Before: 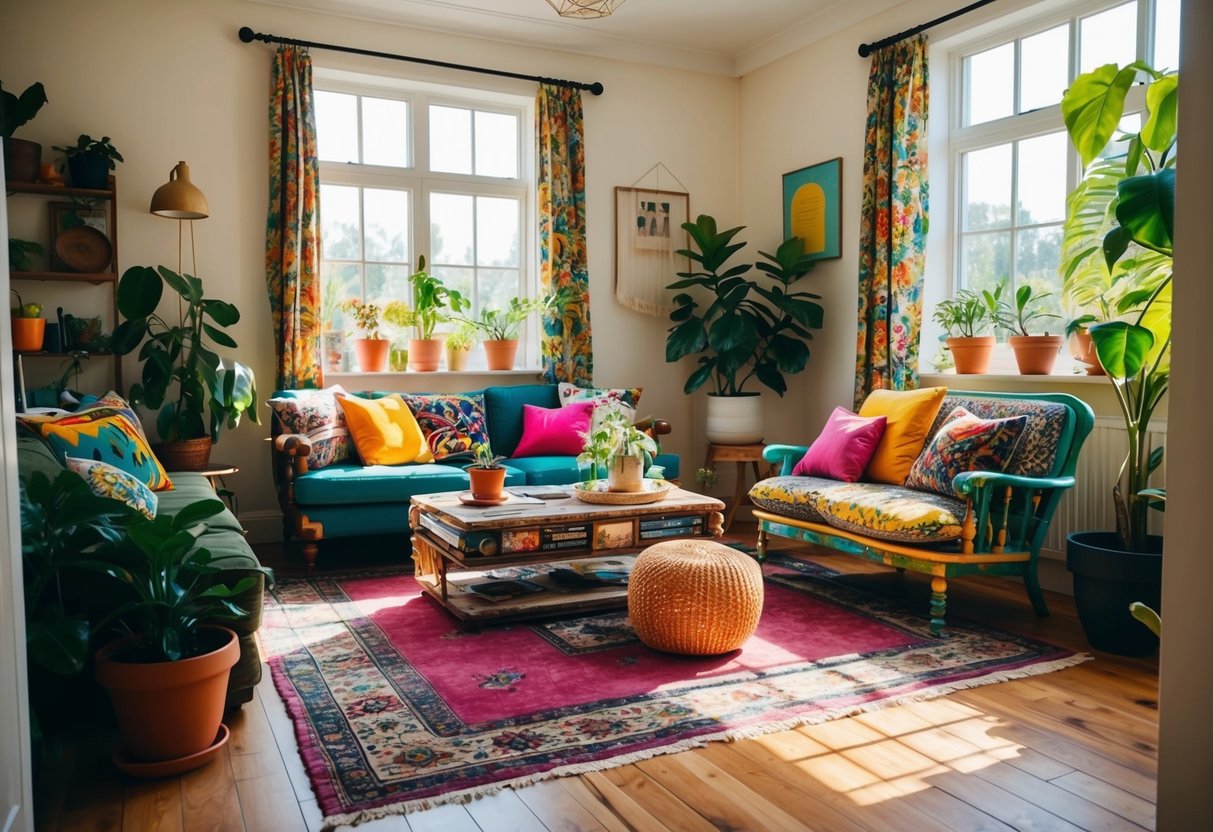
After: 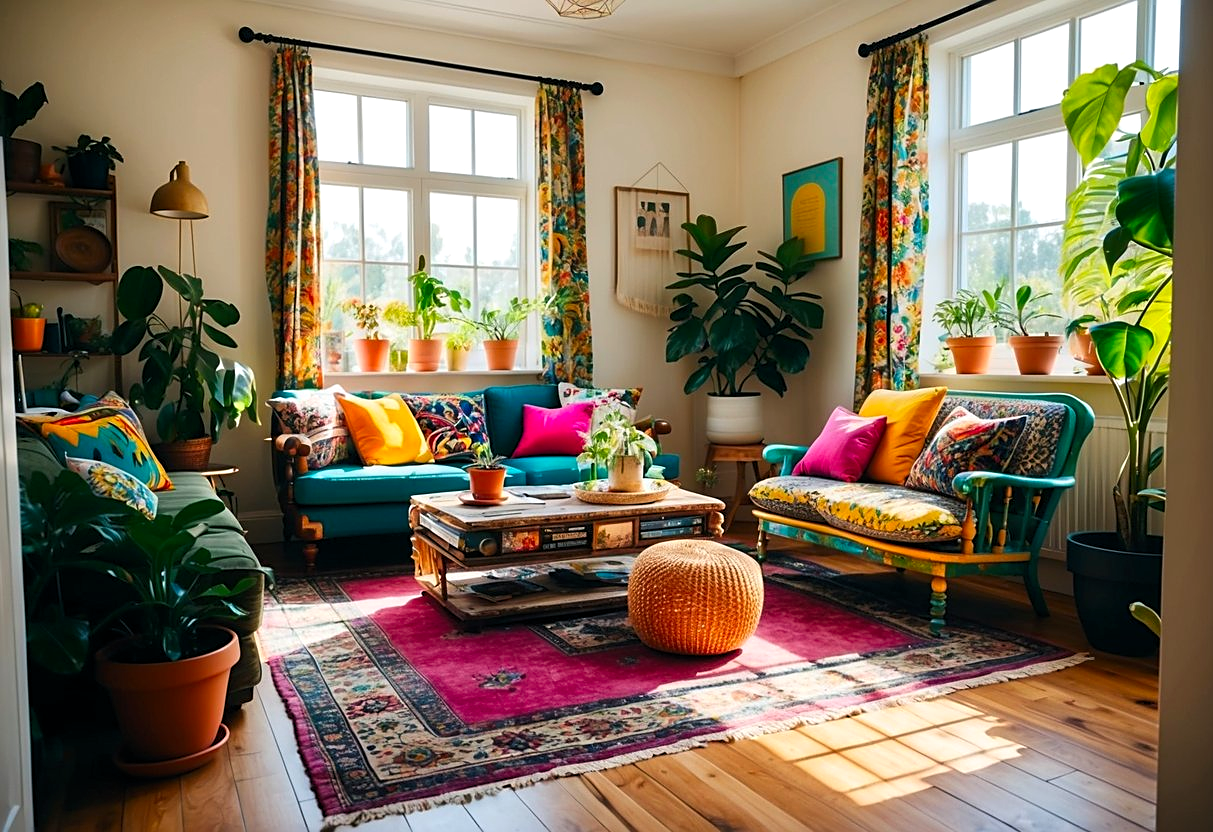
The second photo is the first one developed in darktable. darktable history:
sharpen: on, module defaults
levels: levels [0.016, 0.492, 0.969]
contrast brightness saturation: contrast 0.08, saturation 0.2
